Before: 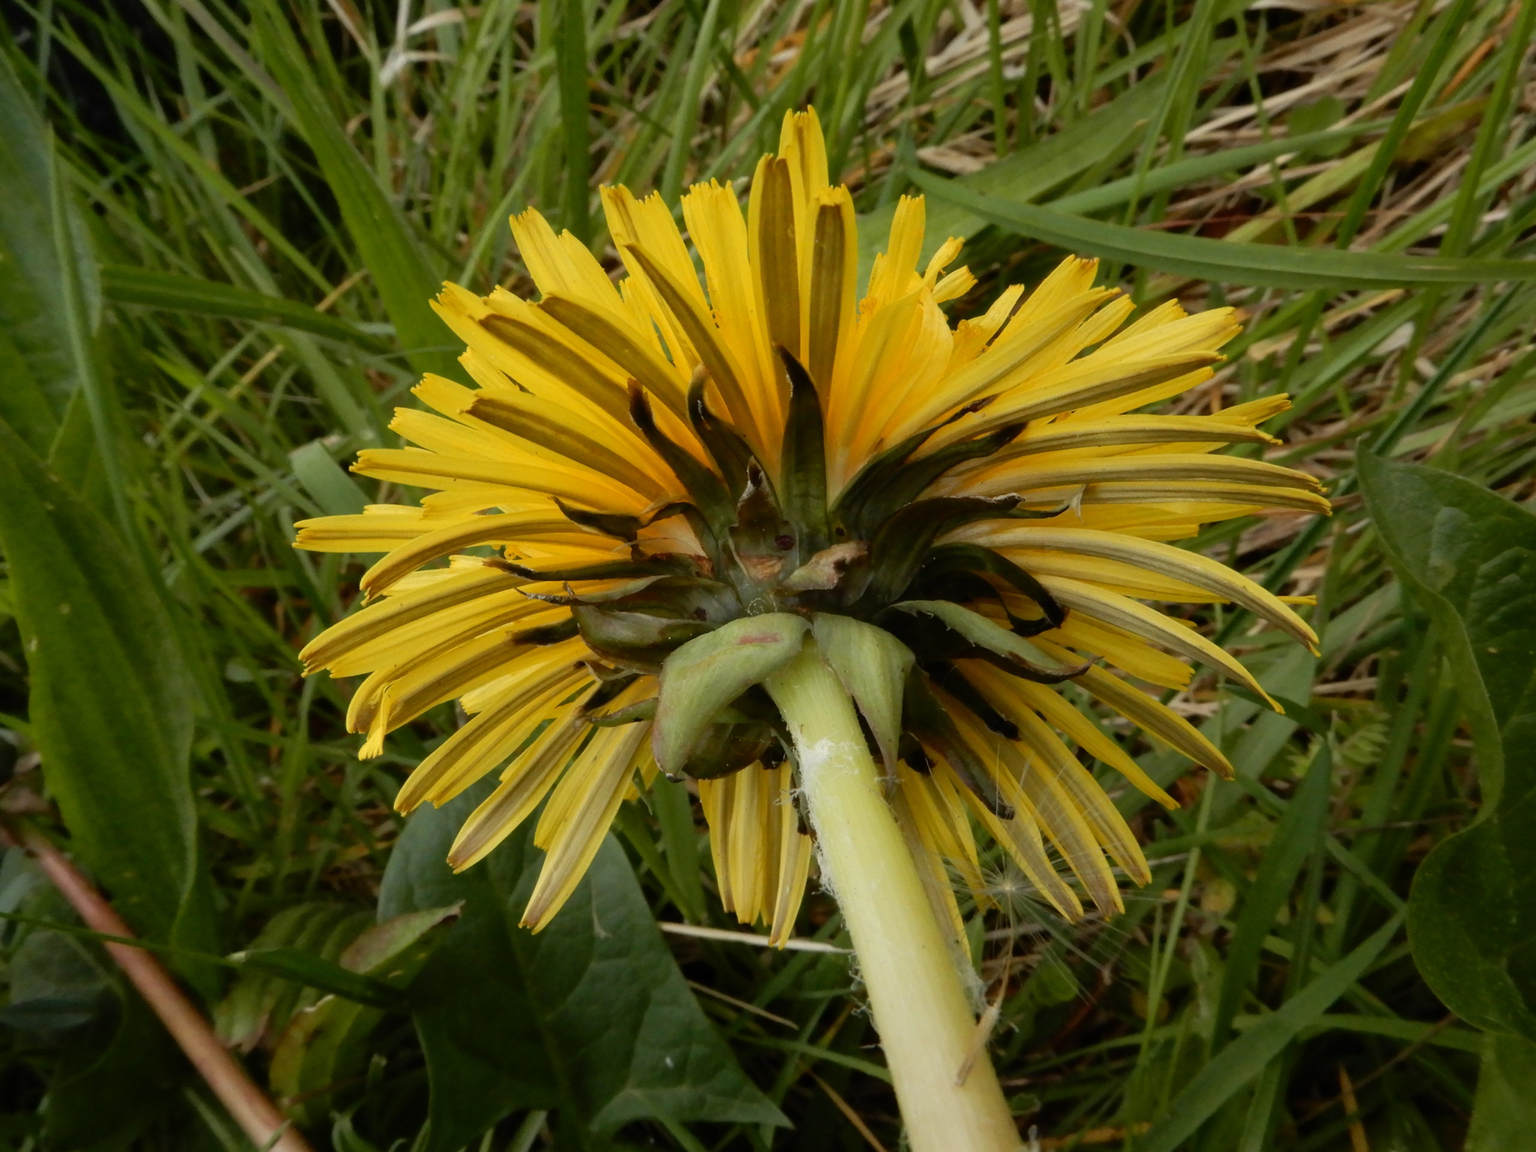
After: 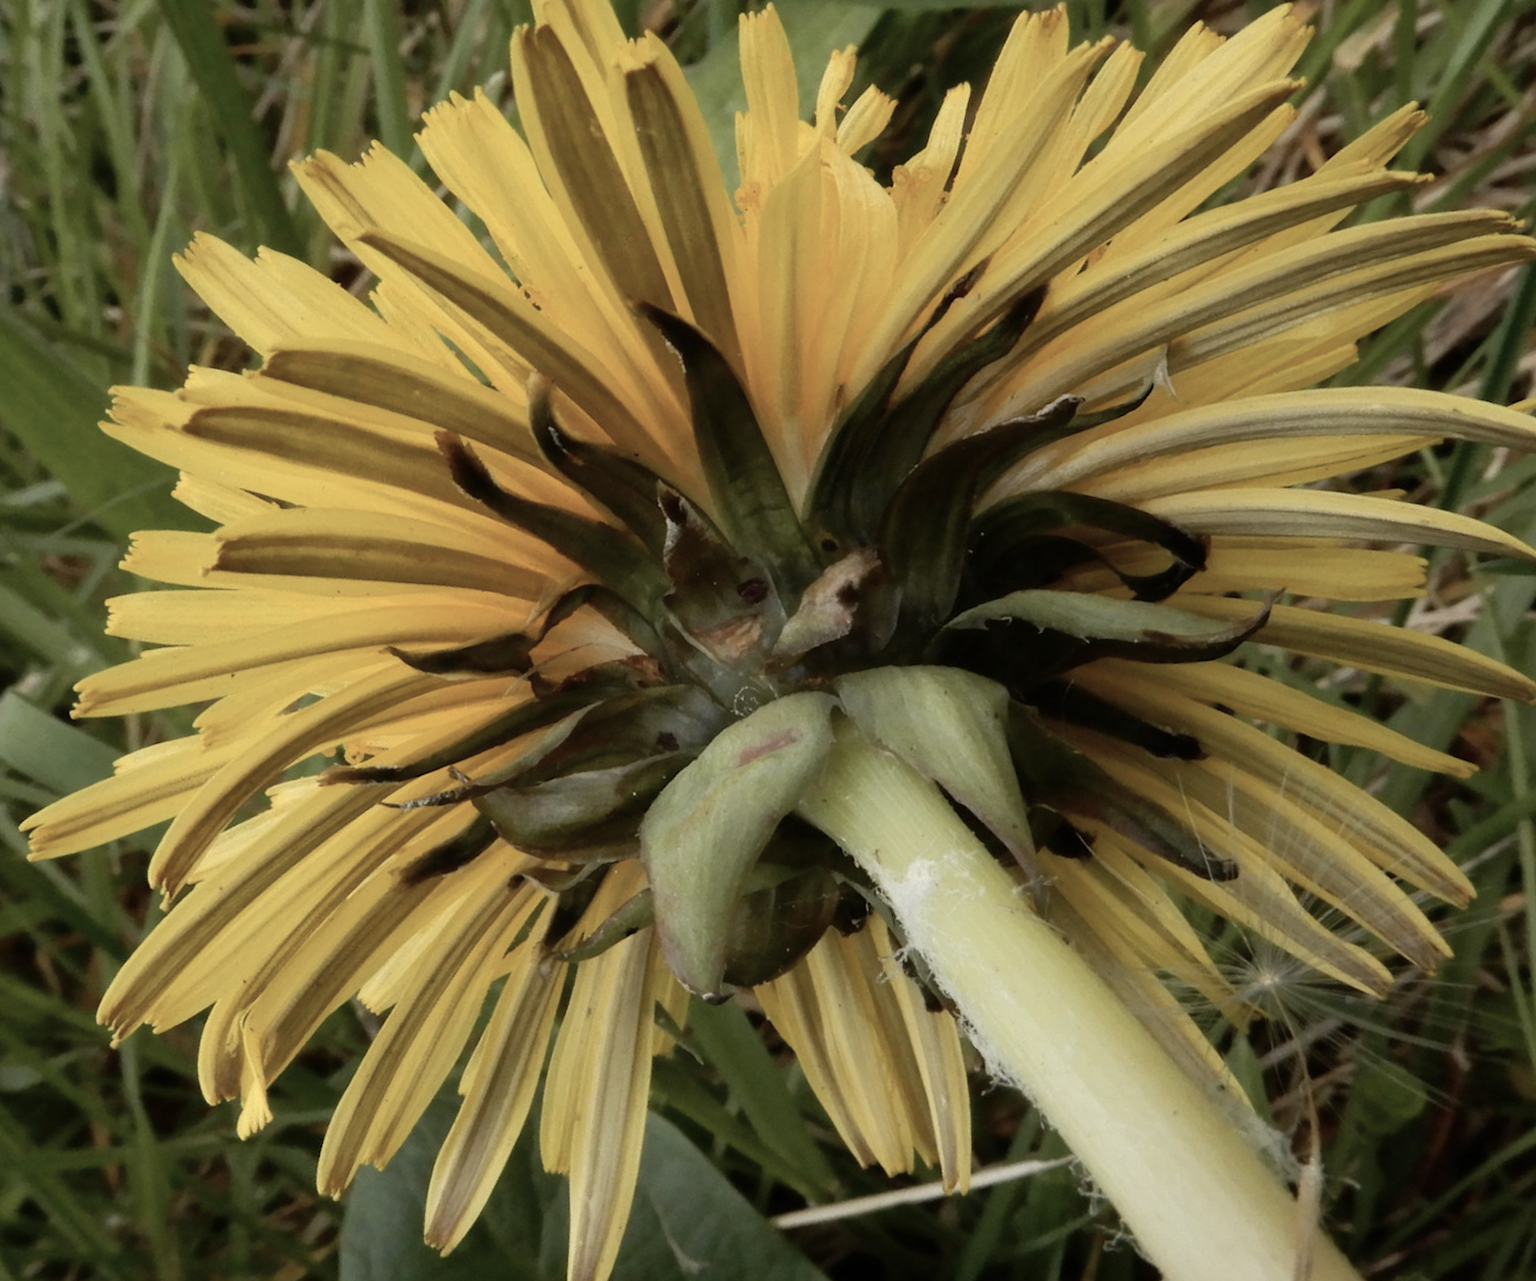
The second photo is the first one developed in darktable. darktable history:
crop and rotate: angle 19.98°, left 6.847%, right 4.266%, bottom 1.152%
contrast brightness saturation: contrast 0.096, saturation -0.356
